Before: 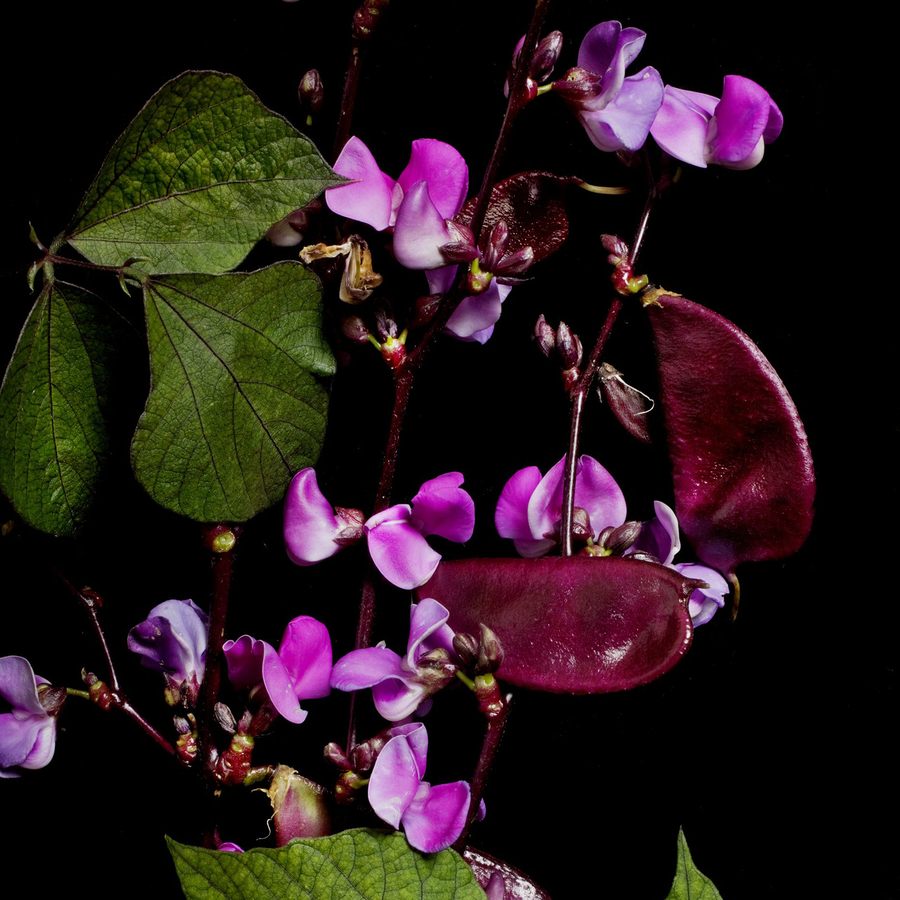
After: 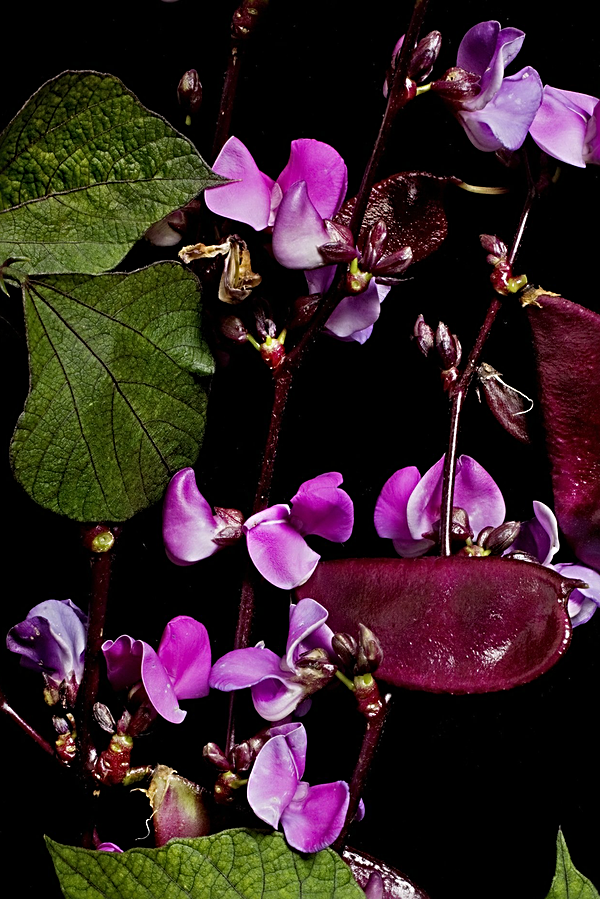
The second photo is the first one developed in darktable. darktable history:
crop and rotate: left 13.537%, right 19.796%
sharpen: radius 2.584, amount 0.688
